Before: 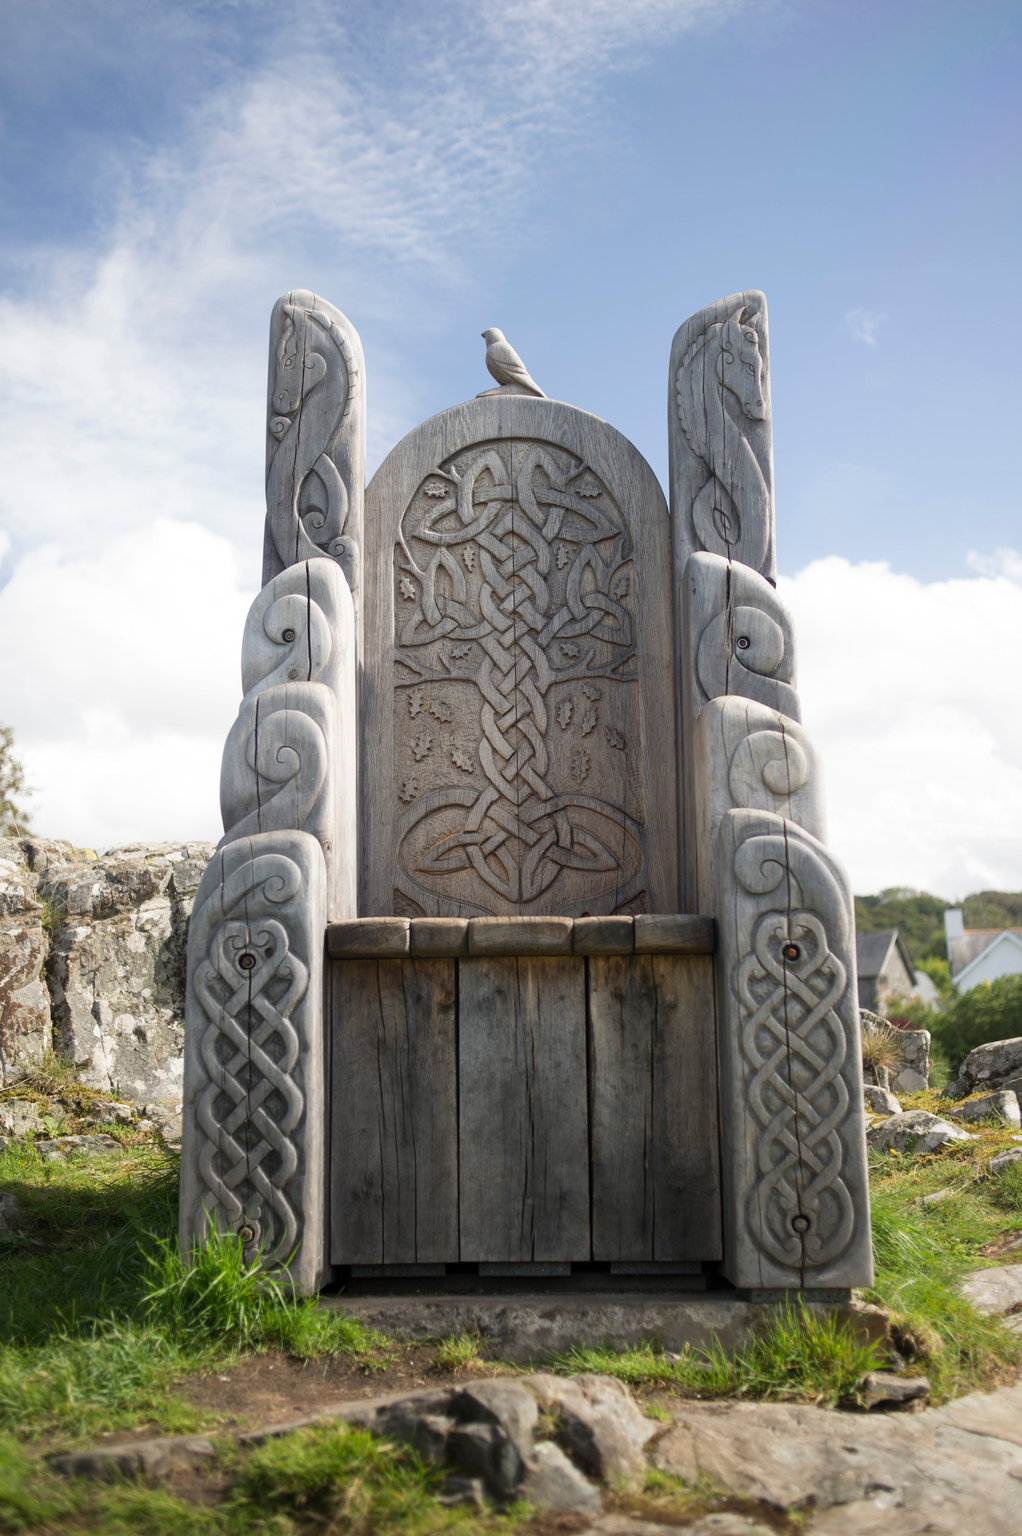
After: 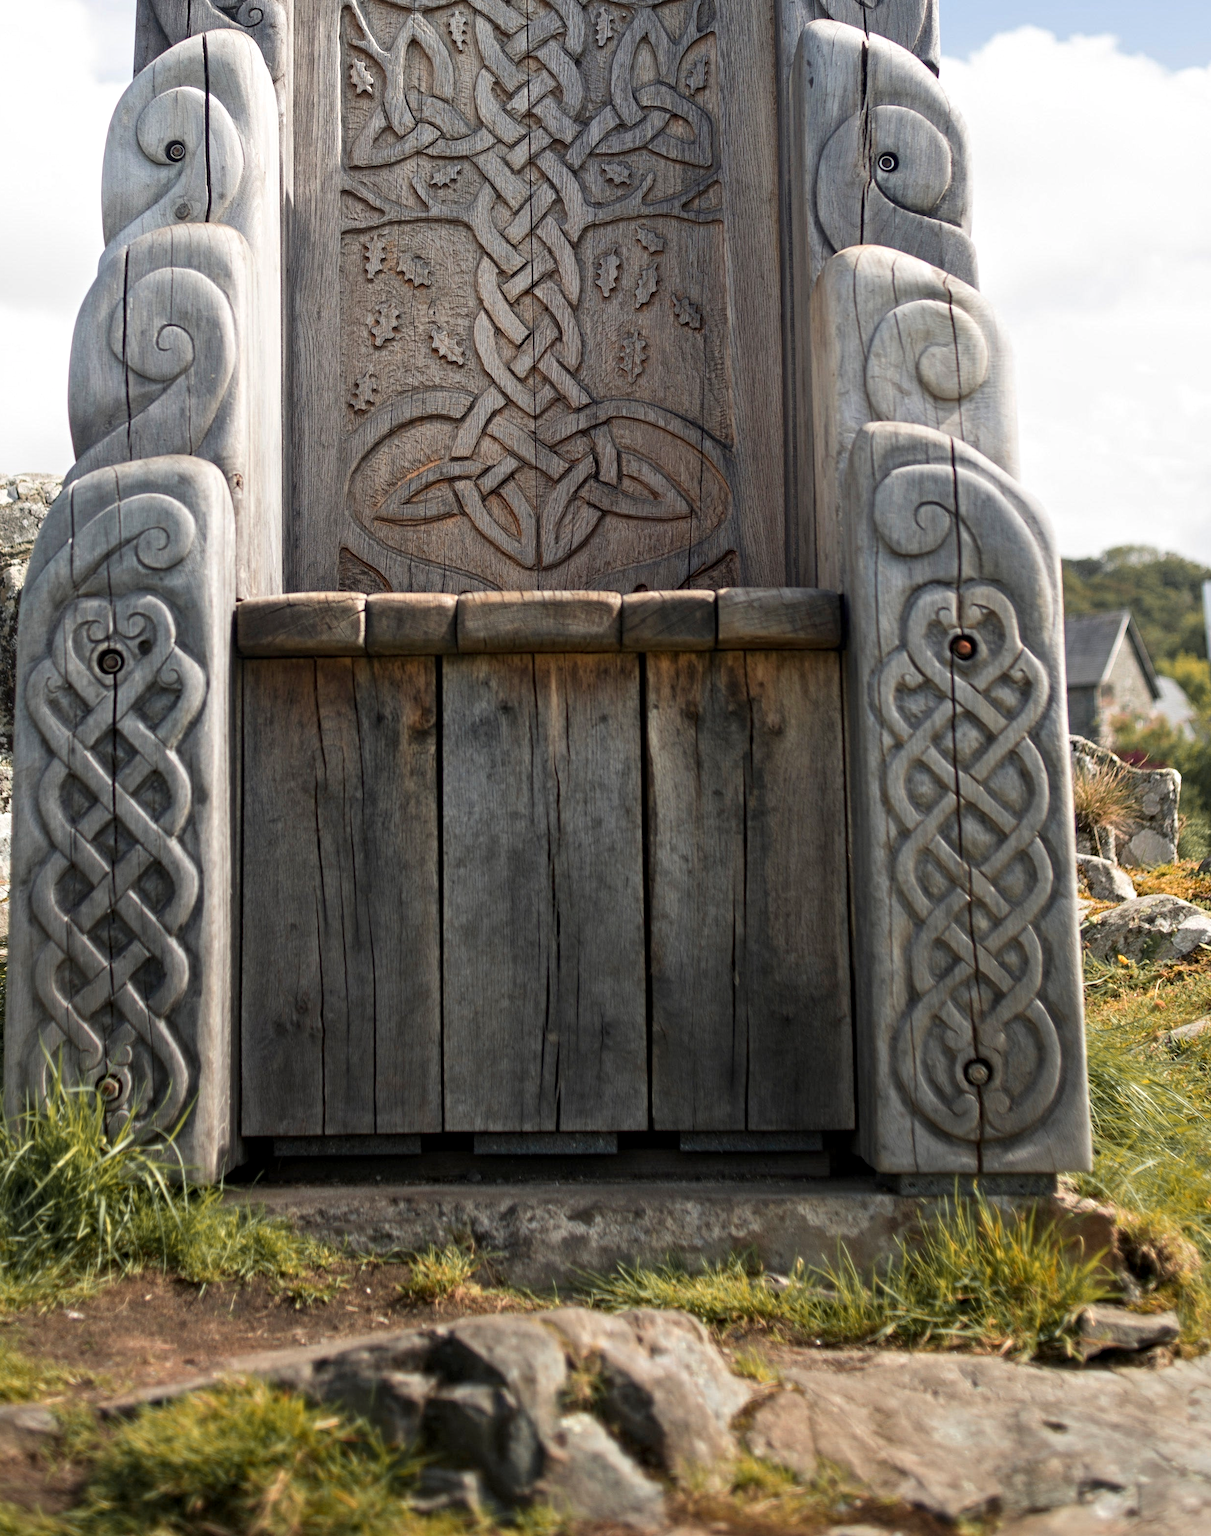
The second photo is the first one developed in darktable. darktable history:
exposure: compensate highlight preservation false
contrast equalizer: octaves 7, y [[0.502, 0.517, 0.543, 0.576, 0.611, 0.631], [0.5 ×6], [0.5 ×6], [0 ×6], [0 ×6]]
color zones: curves: ch1 [(0.263, 0.53) (0.376, 0.287) (0.487, 0.512) (0.748, 0.547) (1, 0.513)]; ch2 [(0.262, 0.45) (0.751, 0.477)], mix 31.98%
crop and rotate: left 17.299%, top 35.115%, right 7.015%, bottom 1.024%
